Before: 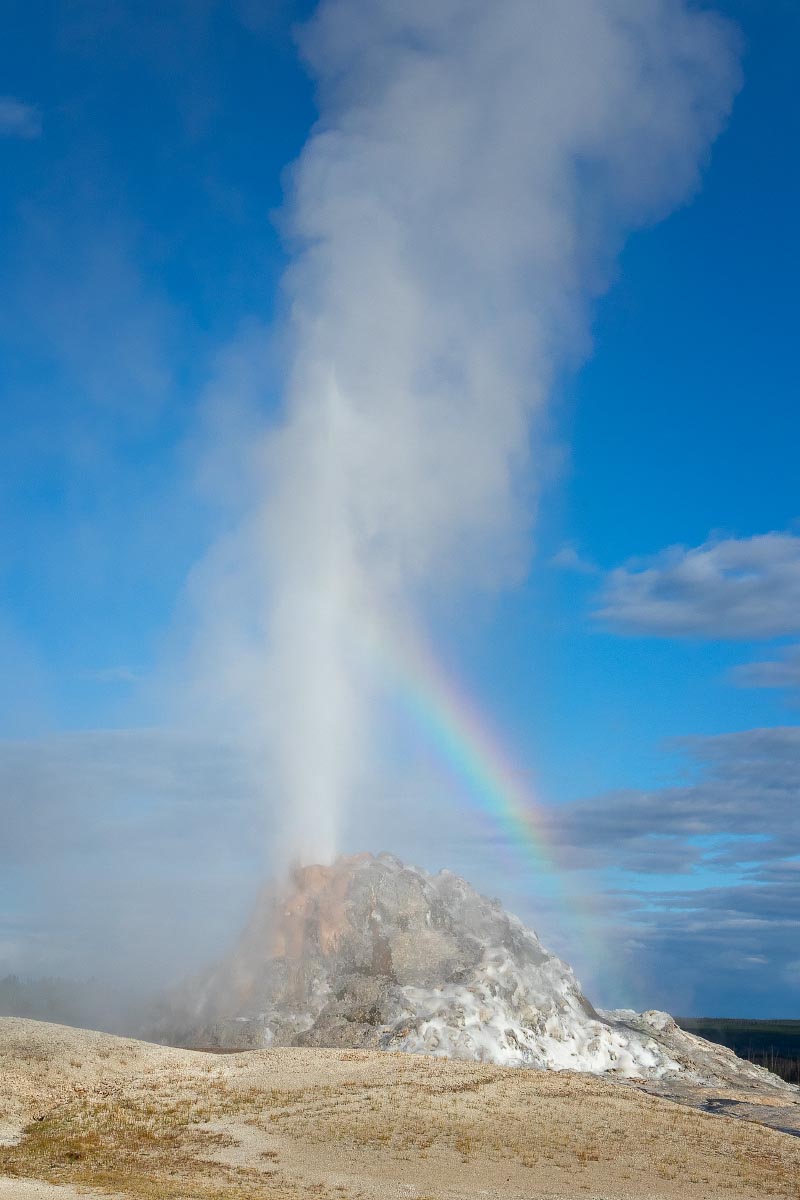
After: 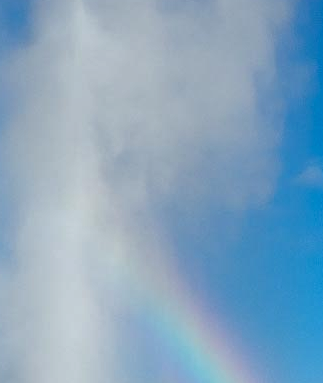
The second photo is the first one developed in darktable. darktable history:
local contrast: detail 117%
shadows and highlights: soften with gaussian
crop: left 31.758%, top 31.842%, right 27.781%, bottom 36.239%
